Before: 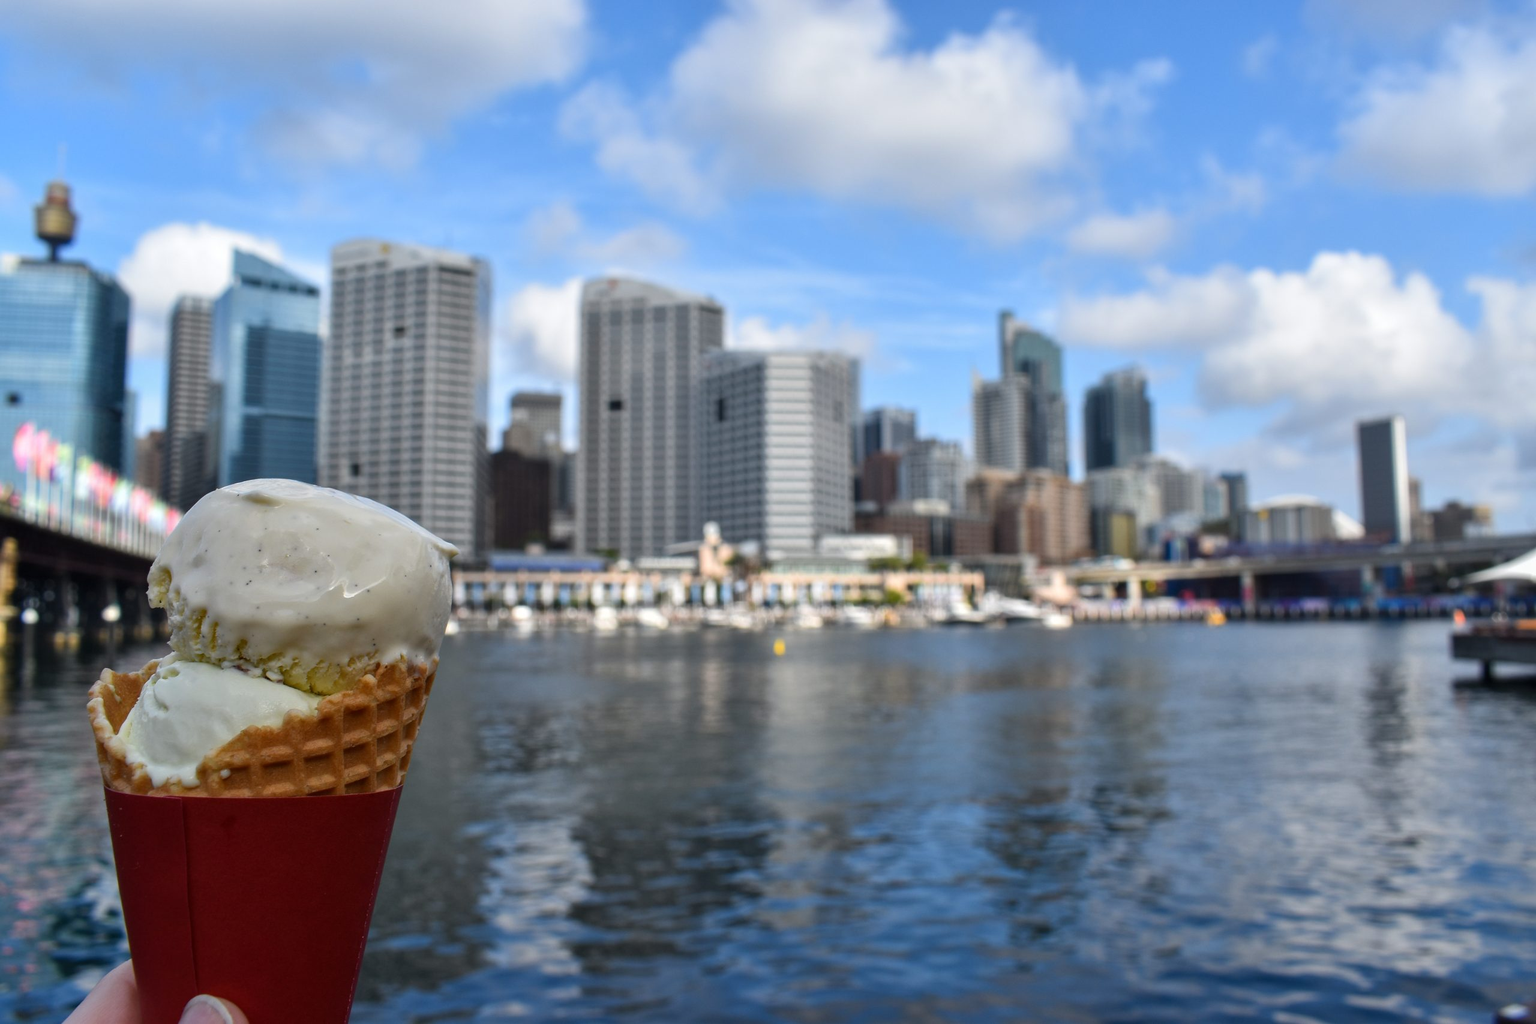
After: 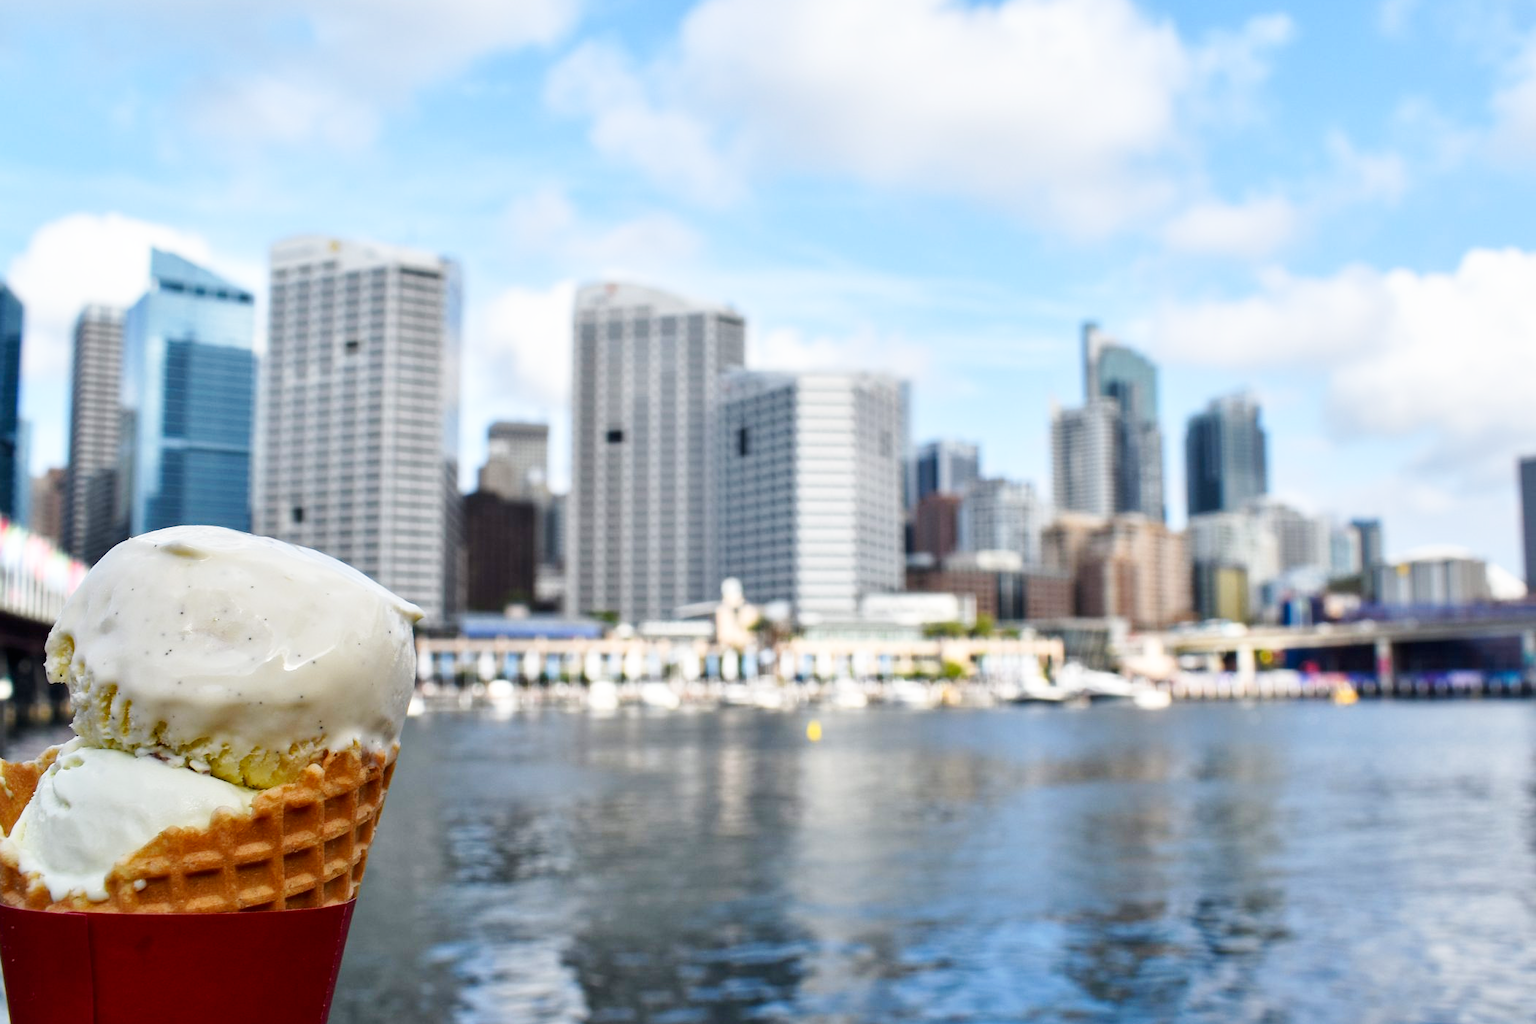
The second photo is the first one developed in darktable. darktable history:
base curve: curves: ch0 [(0, 0) (0.005, 0.002) (0.15, 0.3) (0.4, 0.7) (0.75, 0.95) (1, 1)], preserve colors none
tone equalizer: on, module defaults
crop and rotate: left 7.196%, top 4.574%, right 10.605%, bottom 13.178%
